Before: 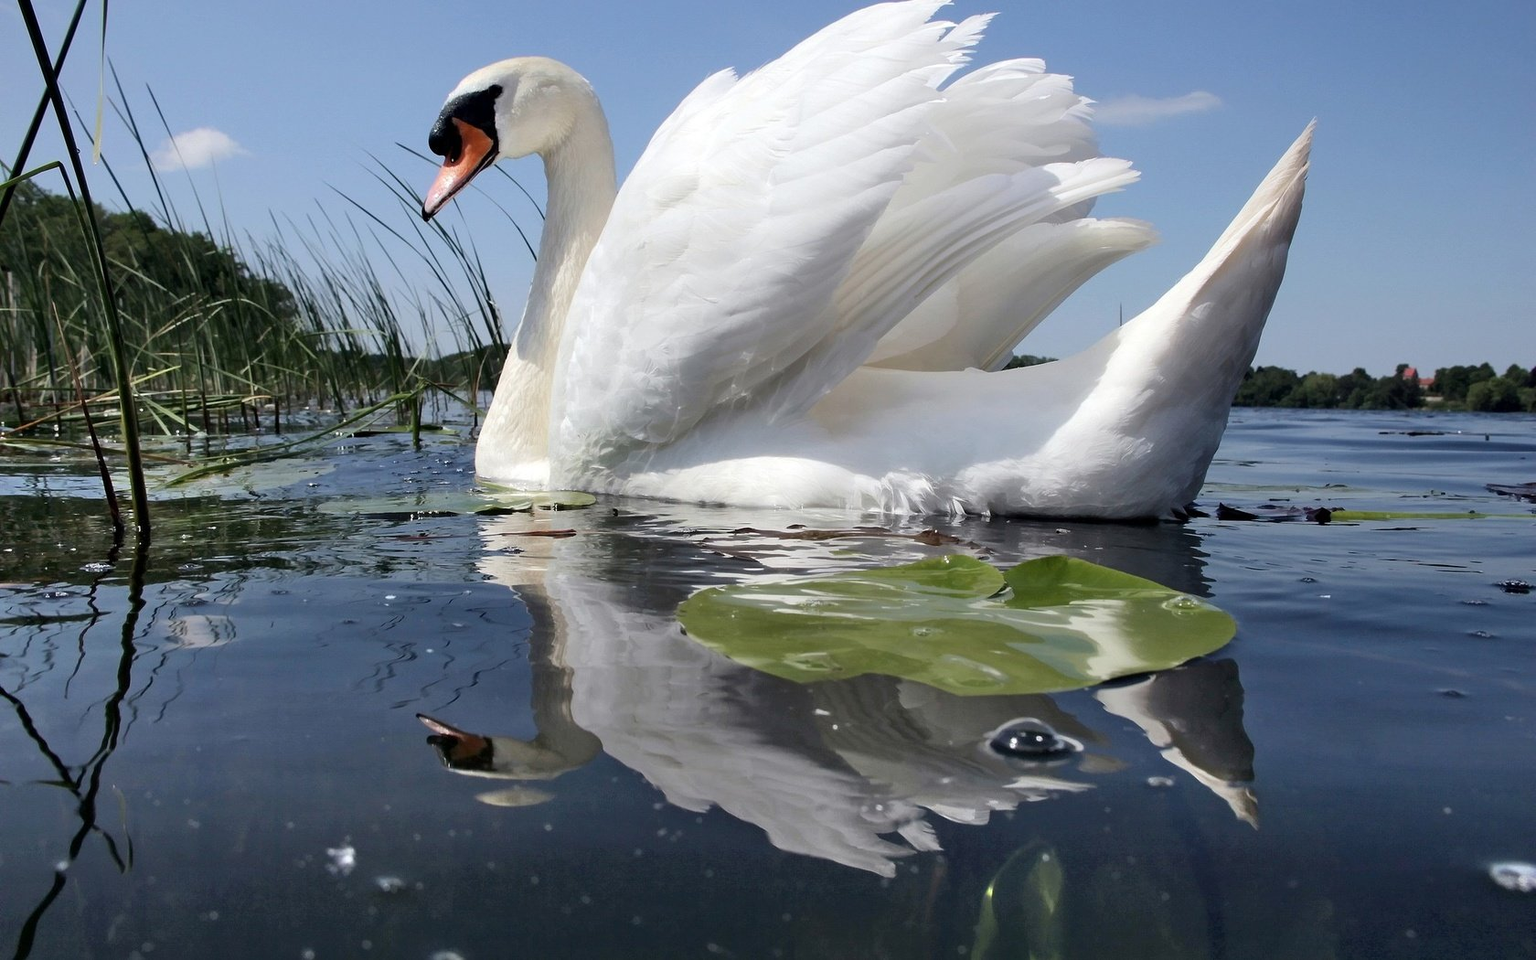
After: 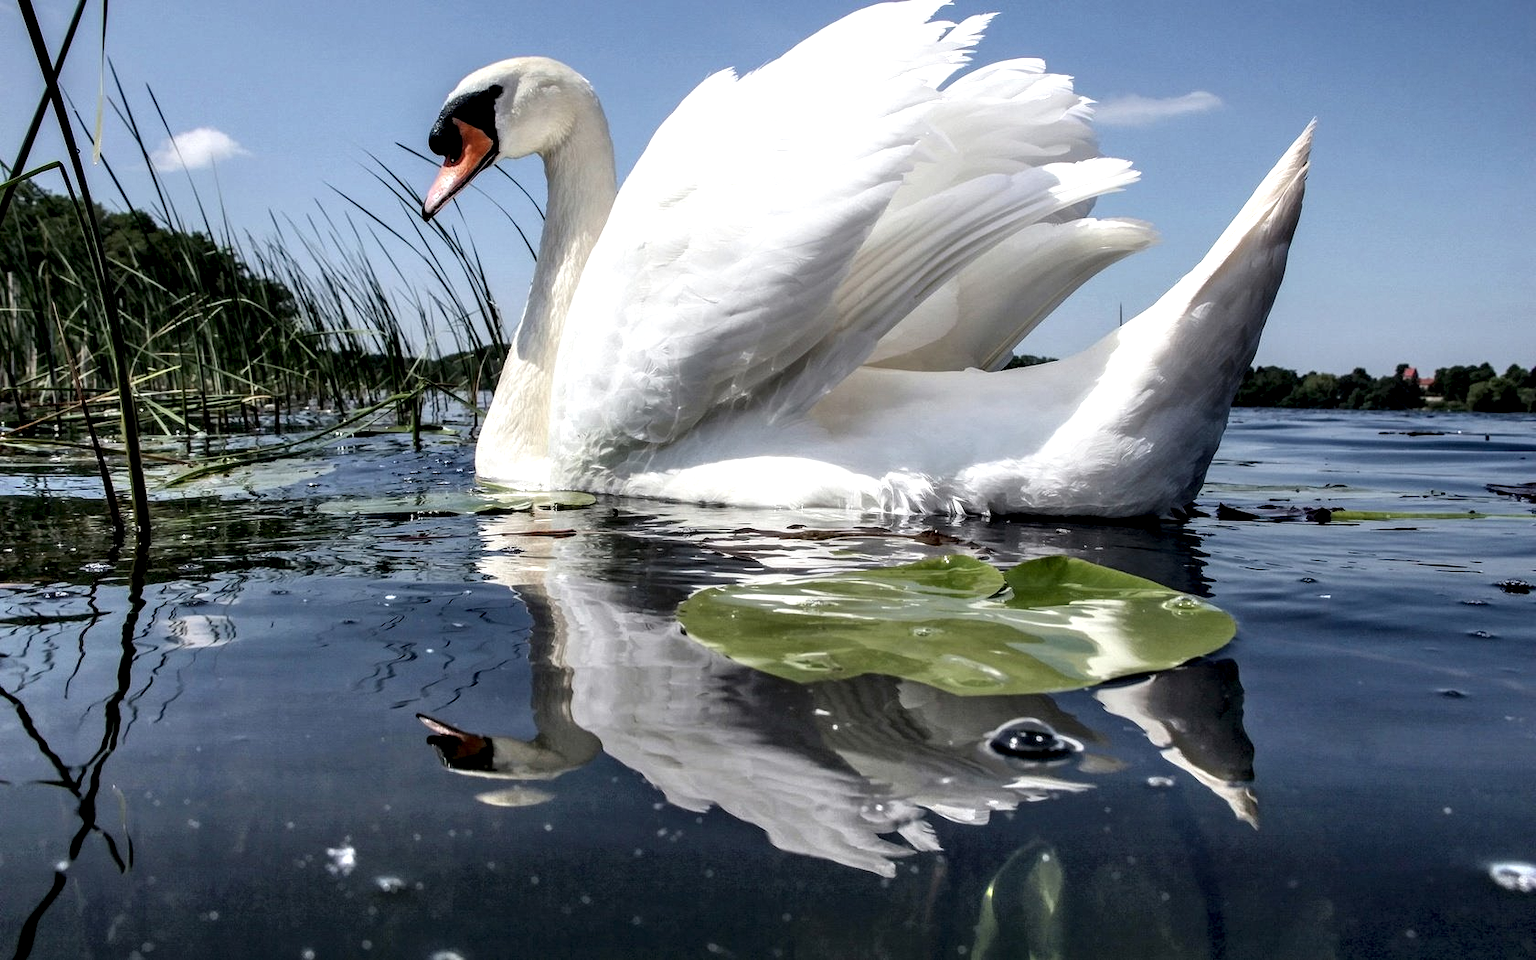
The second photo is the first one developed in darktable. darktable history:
local contrast: highlights 17%, detail 186%
